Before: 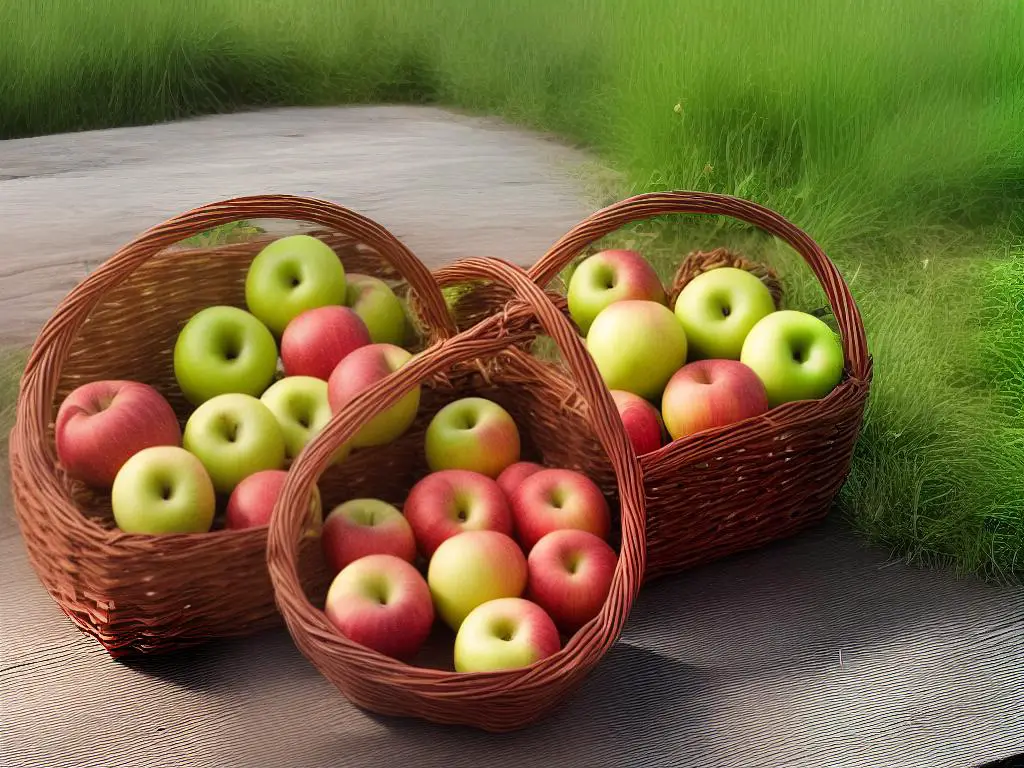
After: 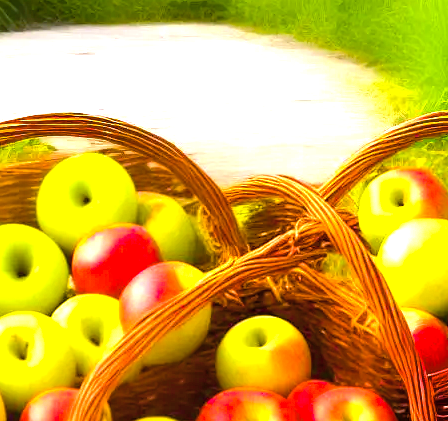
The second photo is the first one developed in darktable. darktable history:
color balance rgb: highlights gain › chroma 0.154%, highlights gain › hue 332.27°, perceptual saturation grading › global saturation 65.295%, perceptual saturation grading › highlights 49.882%, perceptual saturation grading › shadows 29.906%, global vibrance 20%
tone equalizer: -8 EV -0.402 EV, -7 EV -0.424 EV, -6 EV -0.371 EV, -5 EV -0.227 EV, -3 EV 0.245 EV, -2 EV 0.336 EV, -1 EV 0.411 EV, +0 EV 0.442 EV
exposure: black level correction 0, exposure 1.281 EV, compensate exposure bias true, compensate highlight preservation false
crop: left 20.48%, top 10.78%, right 35.68%, bottom 34.335%
contrast brightness saturation: saturation -0.163
